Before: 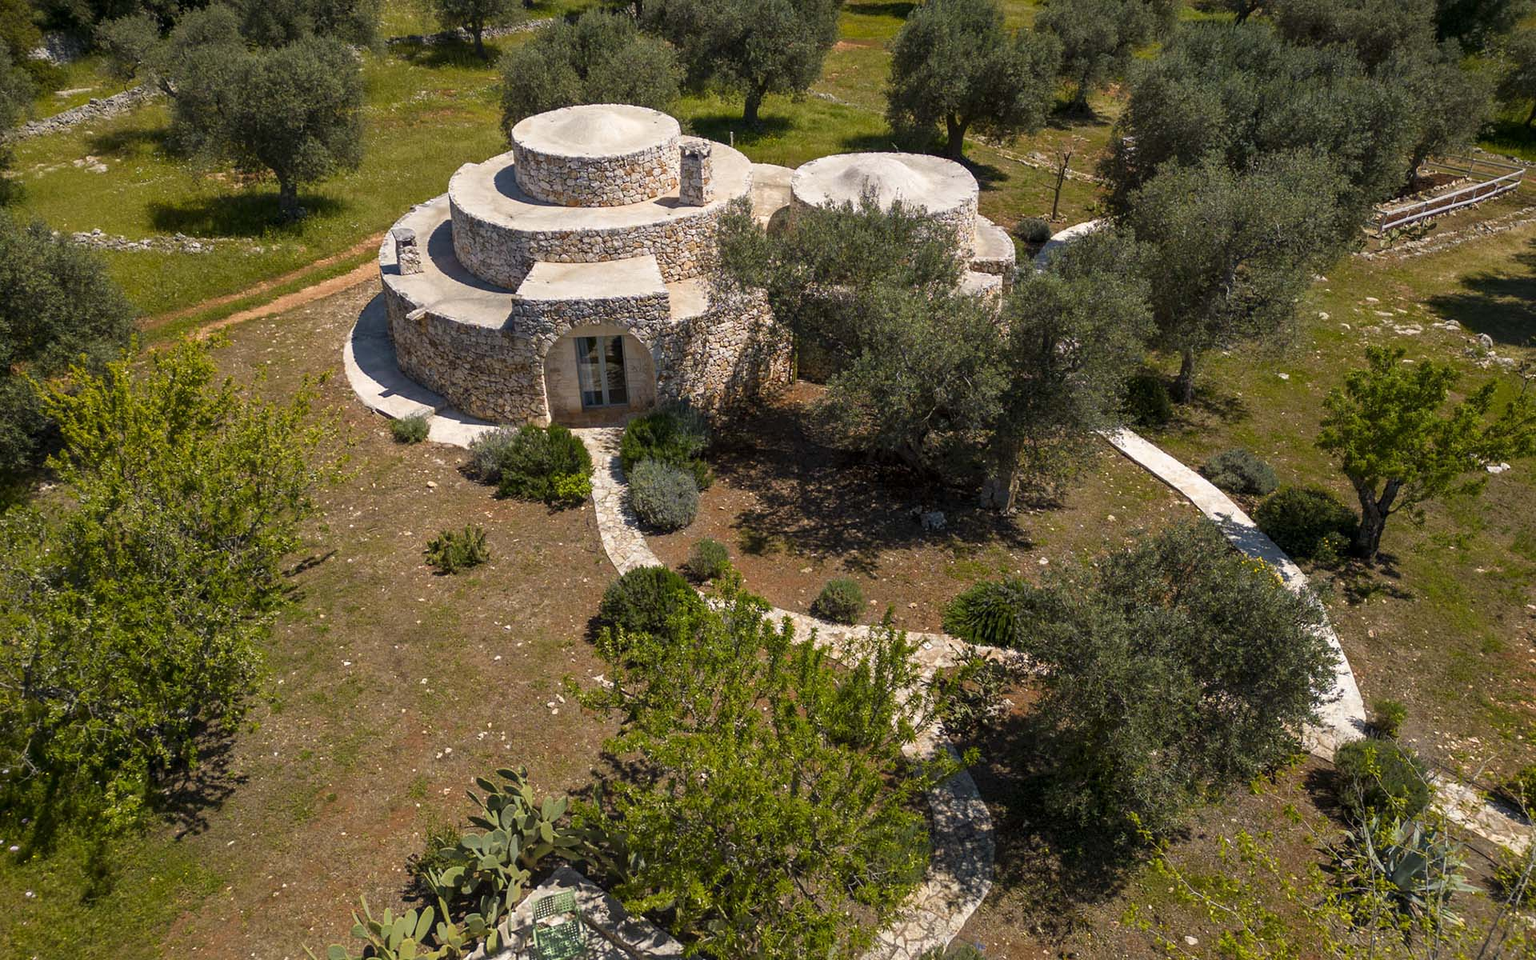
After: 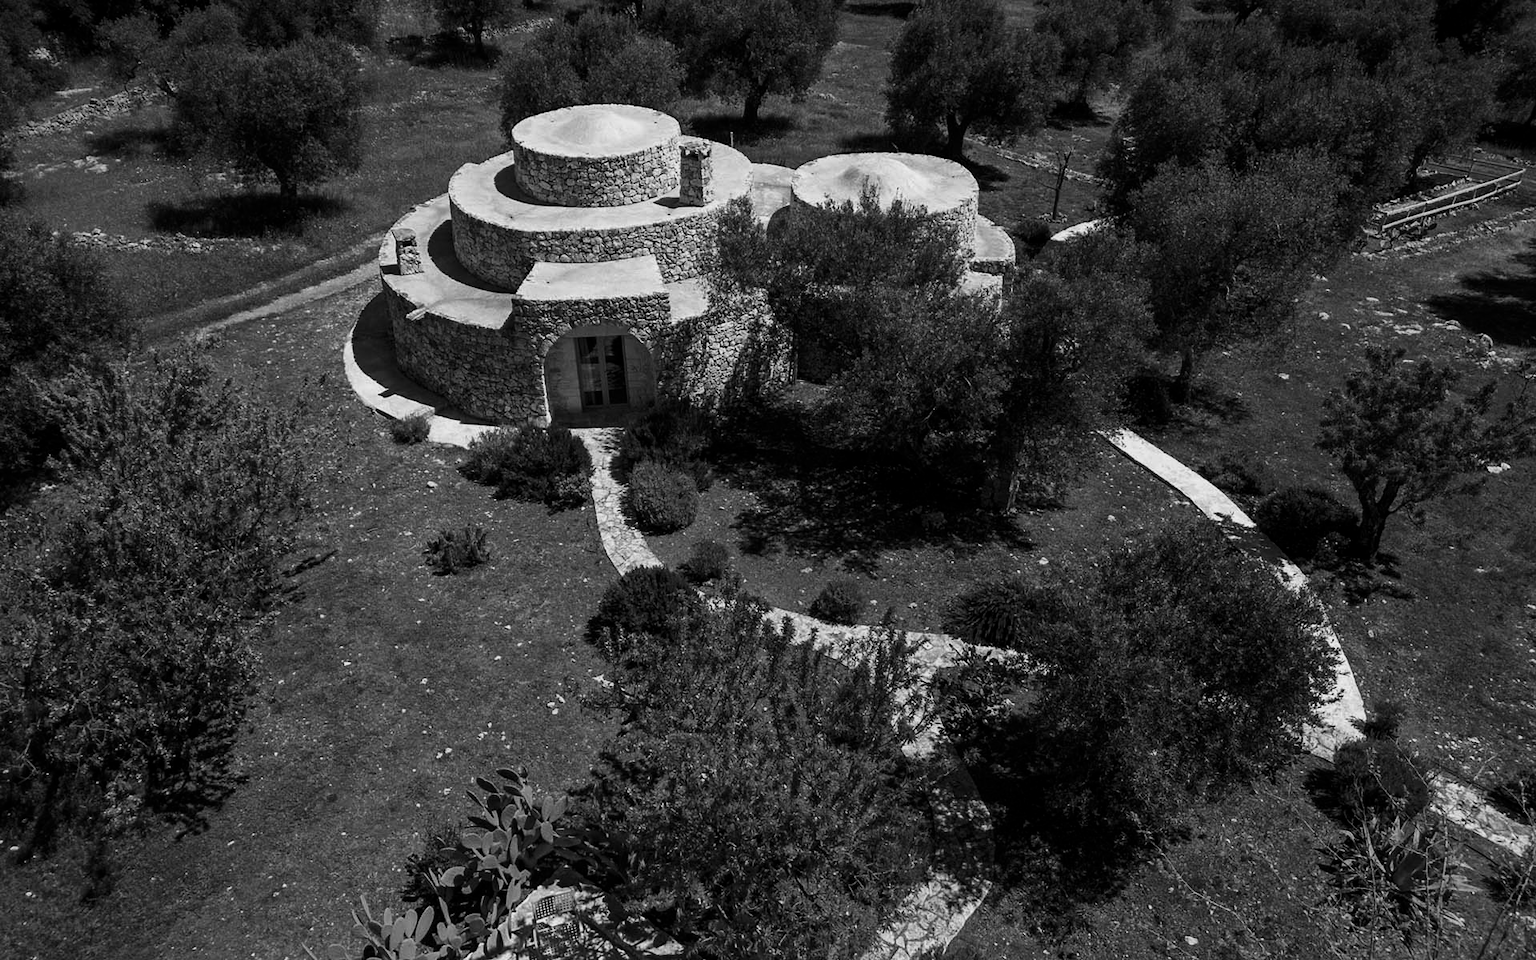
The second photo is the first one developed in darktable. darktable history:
contrast brightness saturation: contrast 0.13, brightness -0.24, saturation 0.14
monochrome: a 14.95, b -89.96
